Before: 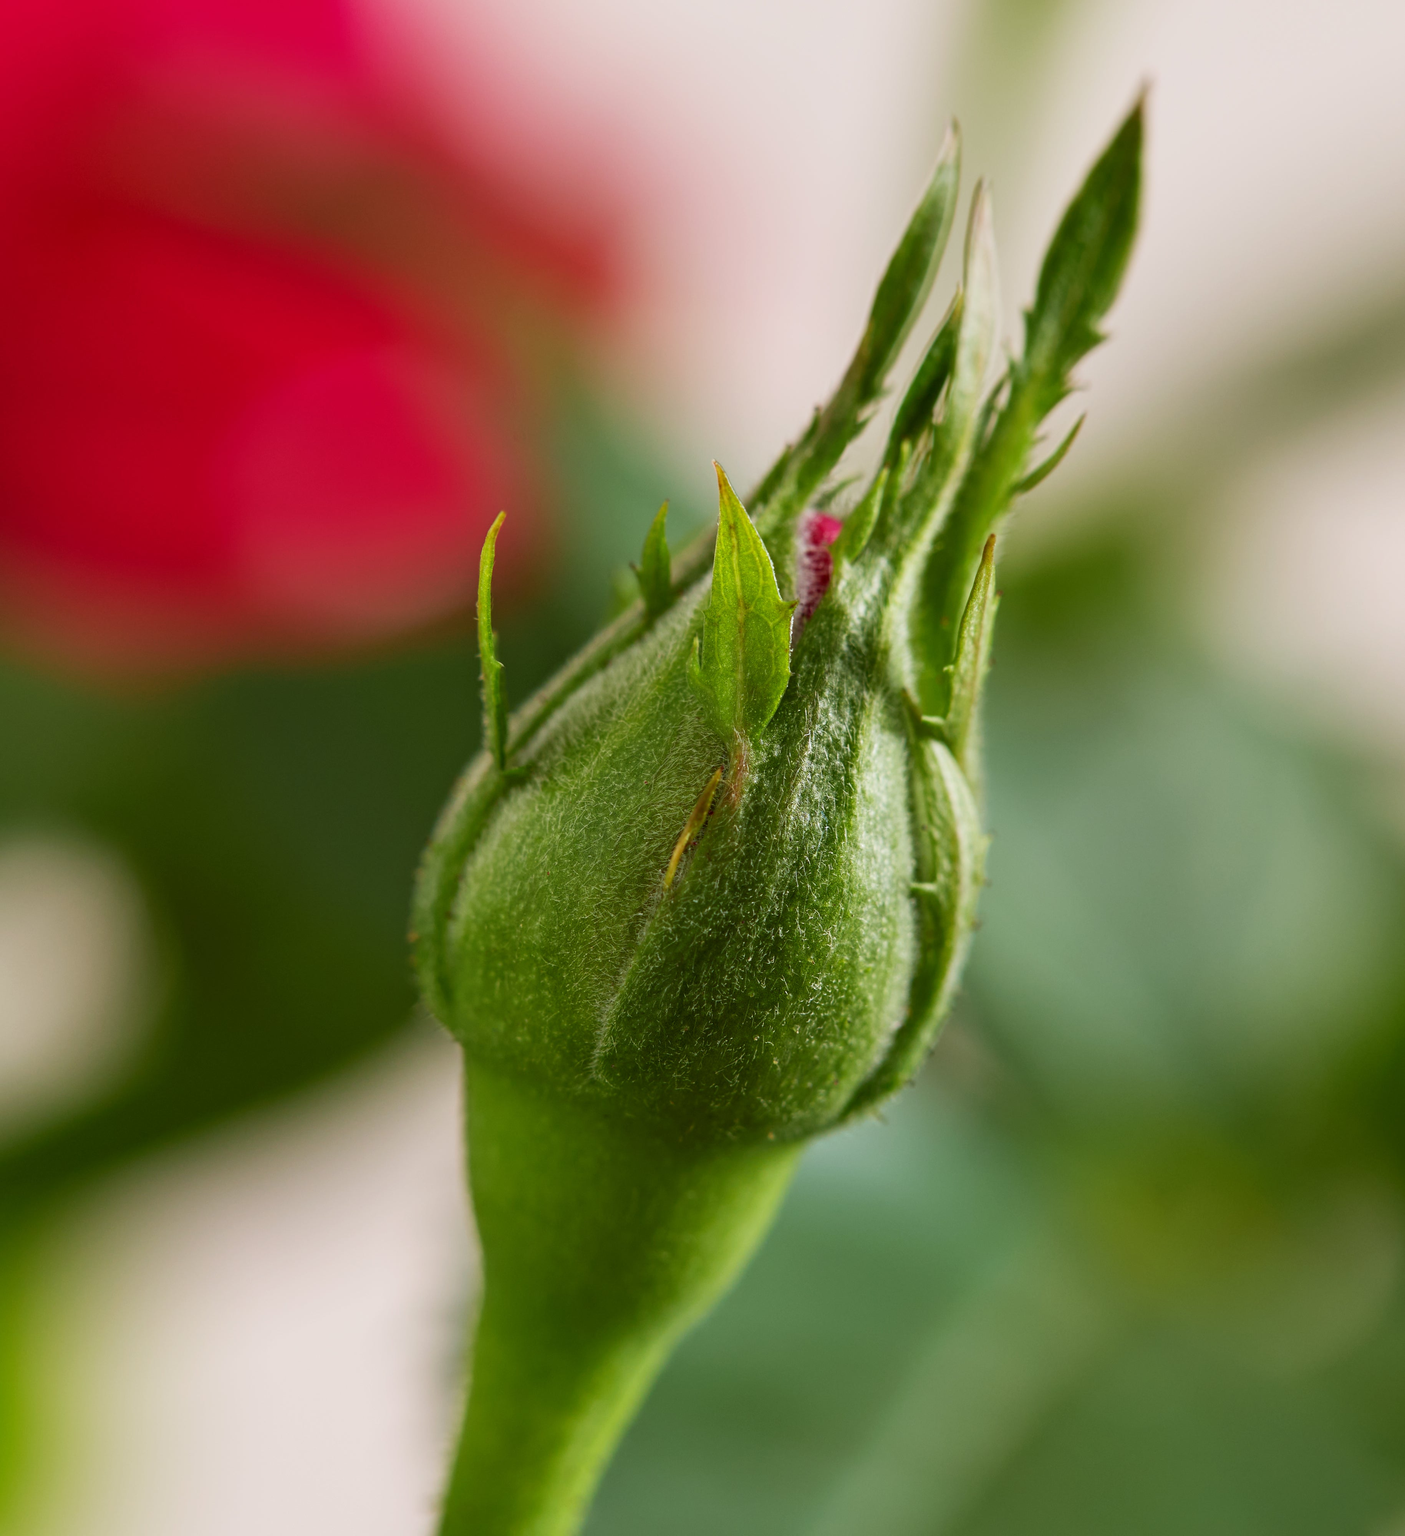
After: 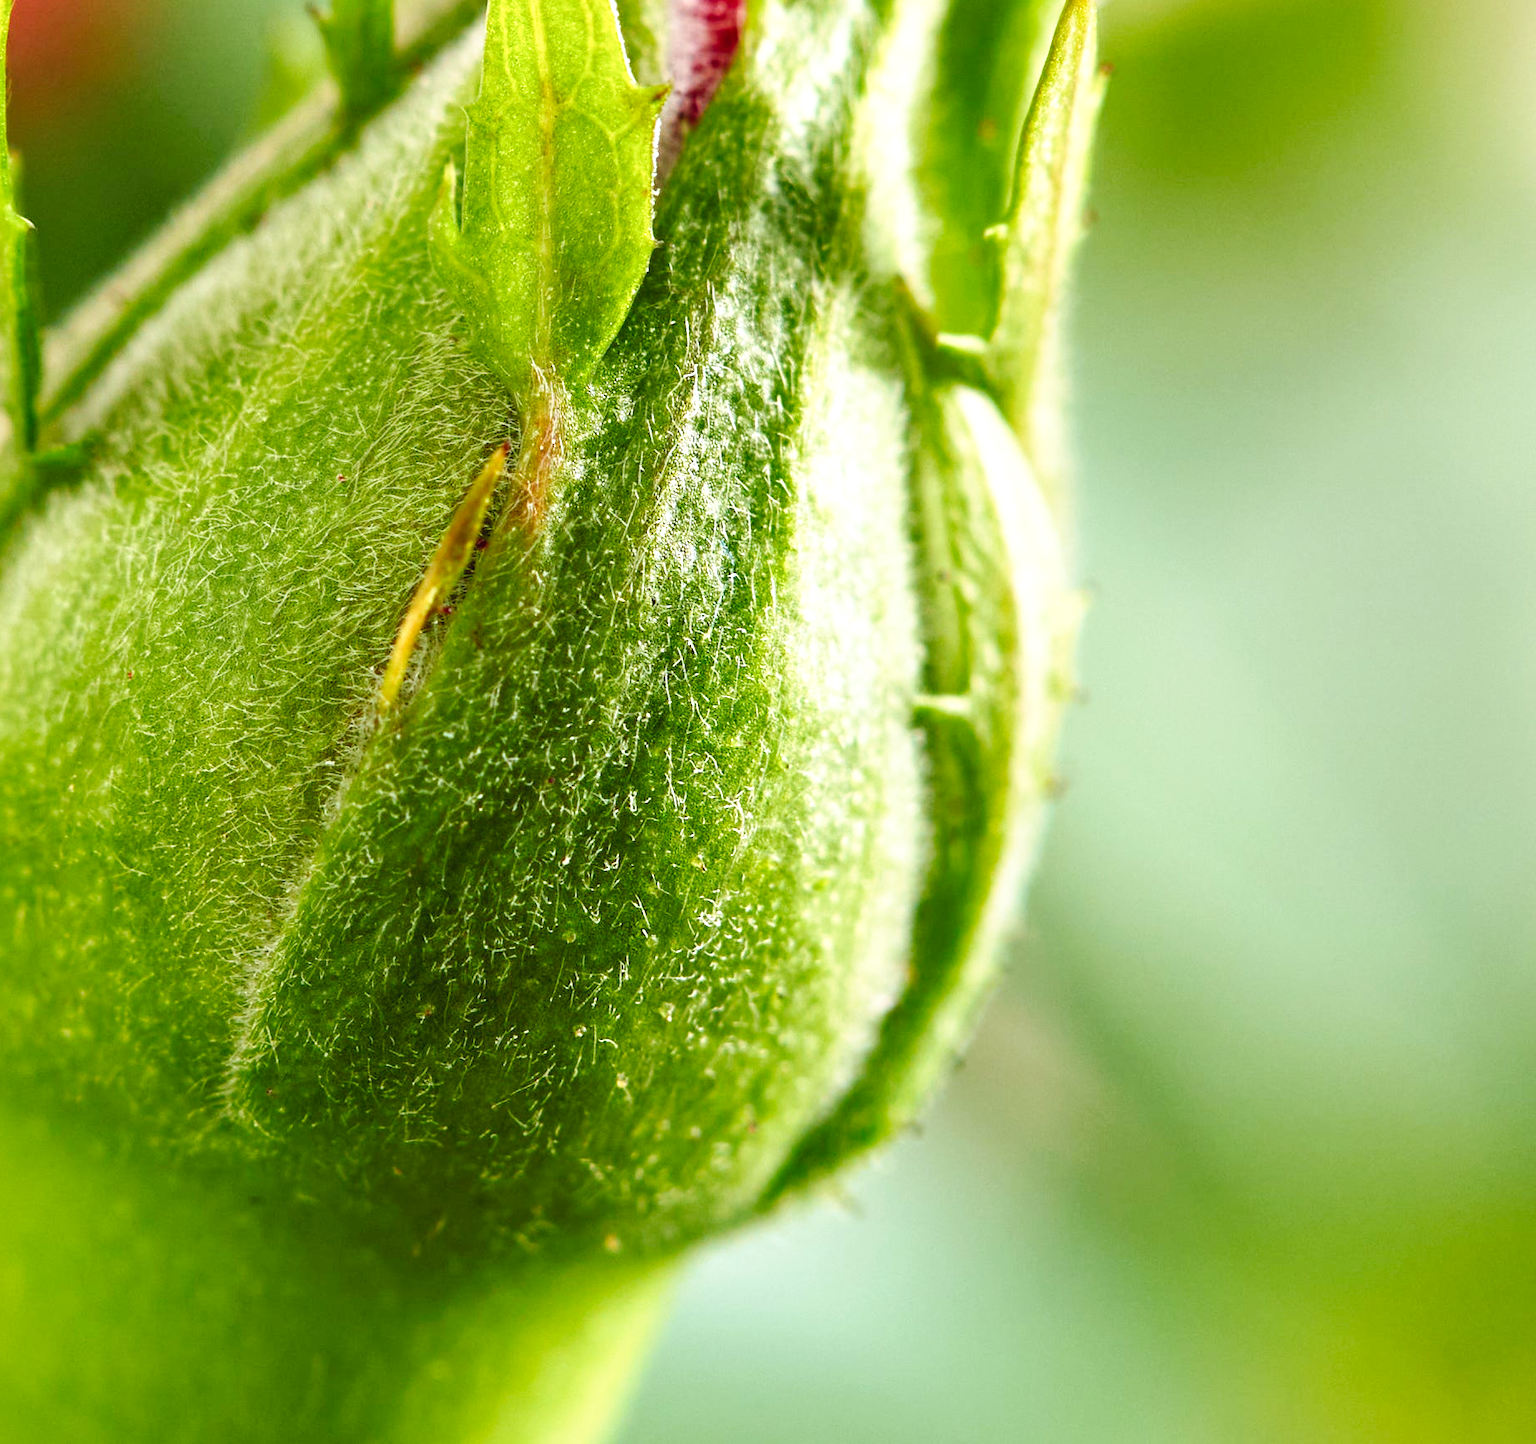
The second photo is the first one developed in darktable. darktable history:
crop: left 34.758%, top 36.569%, right 14.669%, bottom 19.936%
exposure: black level correction 0, exposure 0.894 EV, compensate exposure bias true, compensate highlight preservation false
tone curve: curves: ch0 [(0, 0.023) (0.087, 0.065) (0.184, 0.168) (0.45, 0.54) (0.57, 0.683) (0.722, 0.825) (0.877, 0.948) (1, 1)]; ch1 [(0, 0) (0.388, 0.369) (0.44, 0.44) (0.489, 0.481) (0.534, 0.561) (0.657, 0.659) (1, 1)]; ch2 [(0, 0) (0.353, 0.317) (0.408, 0.427) (0.472, 0.46) (0.5, 0.496) (0.537, 0.534) (0.576, 0.592) (0.625, 0.631) (1, 1)], preserve colors none
